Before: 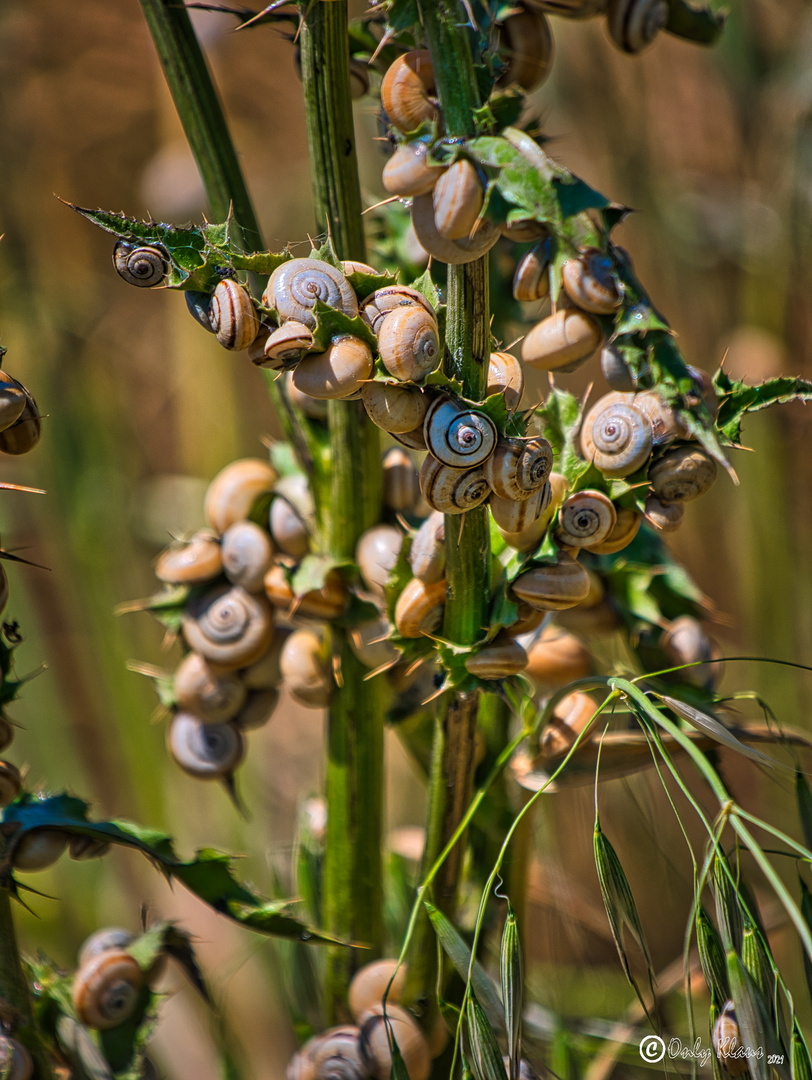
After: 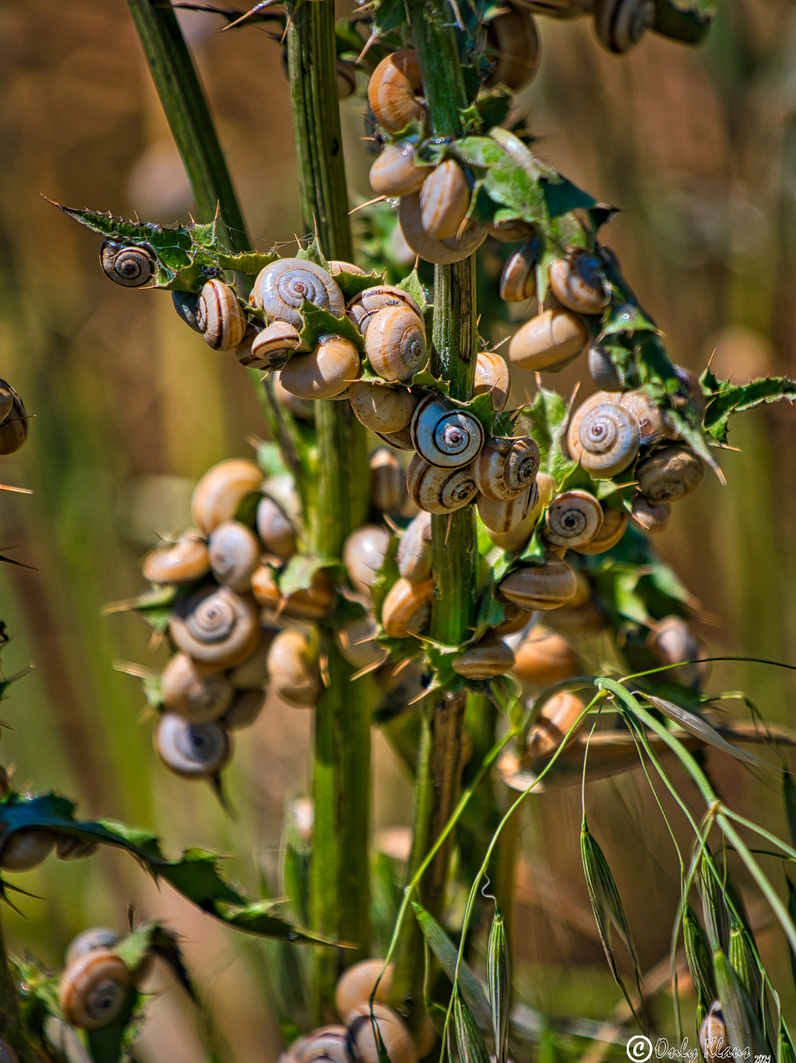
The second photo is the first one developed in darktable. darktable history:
crop: left 1.669%, right 0.269%, bottom 1.491%
haze removal: compatibility mode true, adaptive false
